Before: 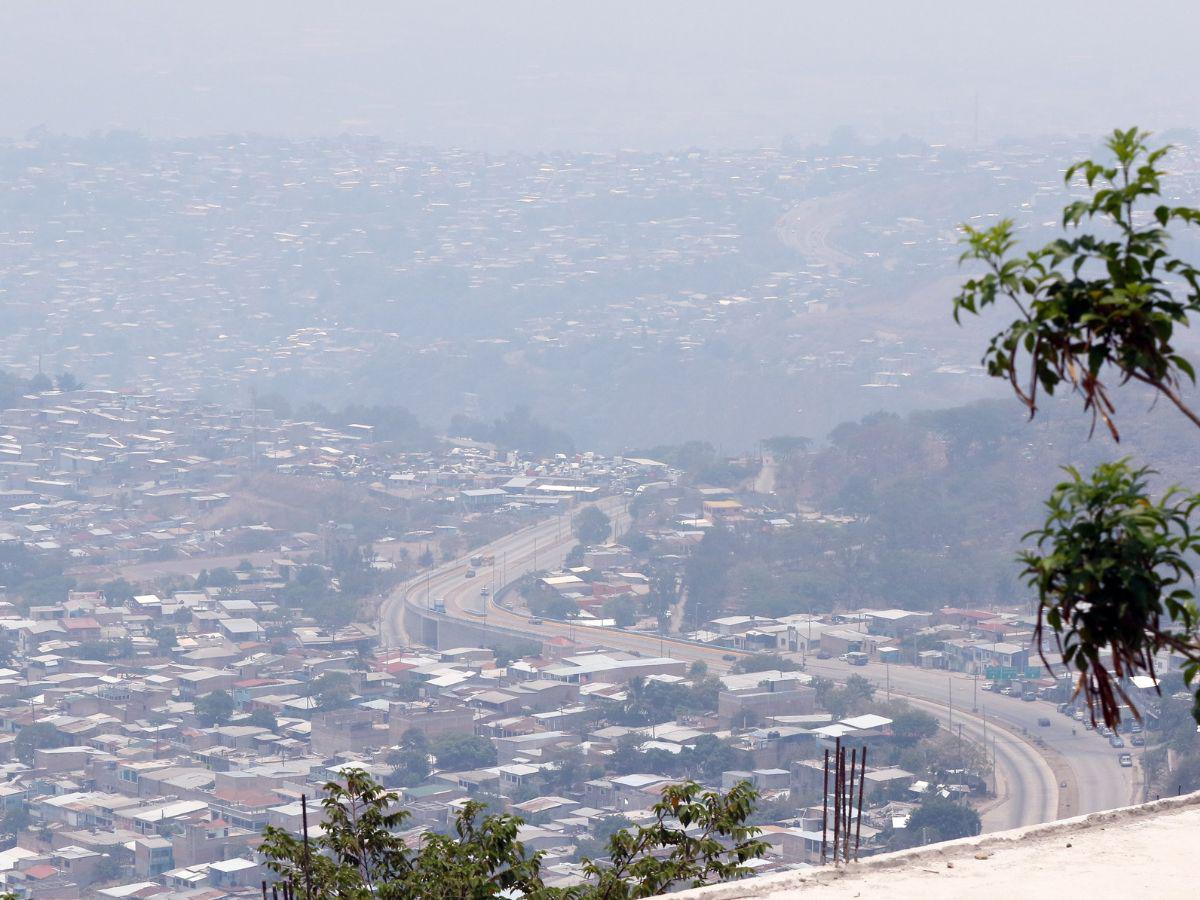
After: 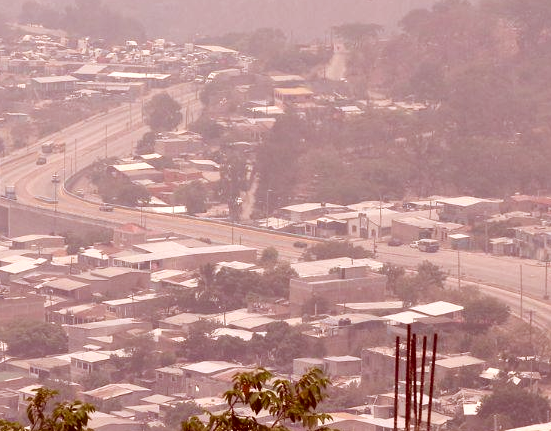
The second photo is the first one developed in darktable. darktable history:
contrast brightness saturation: saturation 0.105
color correction: highlights a* 9.29, highlights b* 8.59, shadows a* 39.56, shadows b* 39.83, saturation 0.781
local contrast: mode bilateral grid, contrast 20, coarseness 51, detail 119%, midtone range 0.2
crop: left 35.824%, top 45.992%, right 18.188%, bottom 6.117%
